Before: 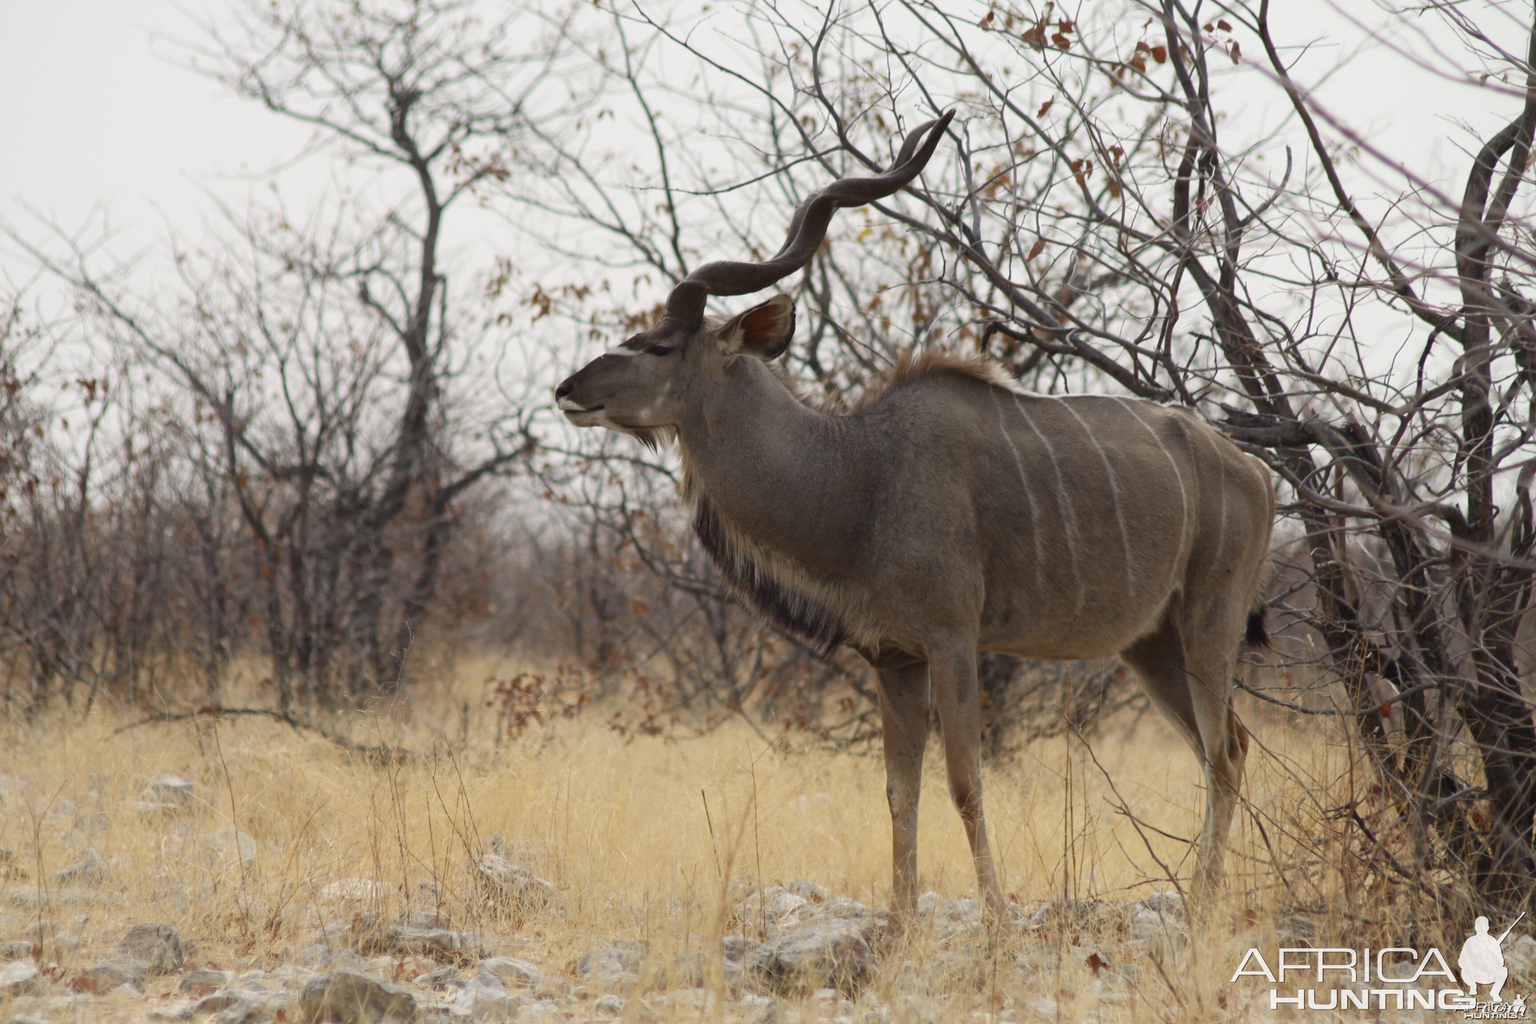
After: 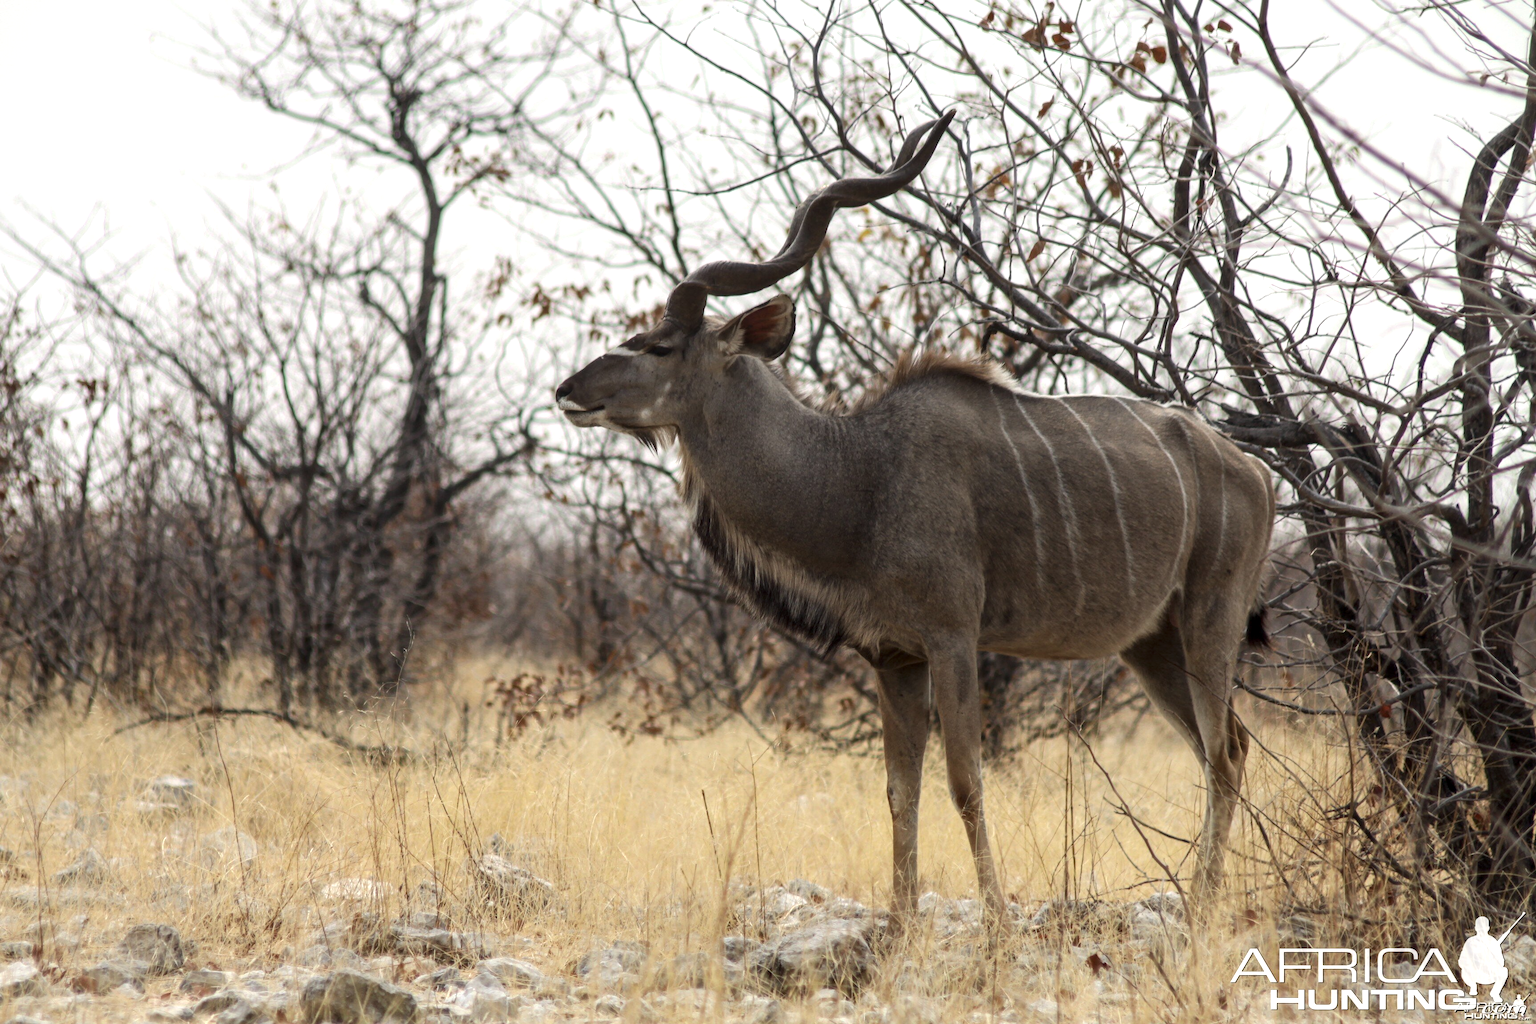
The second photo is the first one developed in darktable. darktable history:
tone equalizer: -8 EV -0.4 EV, -7 EV -0.407 EV, -6 EV -0.355 EV, -5 EV -0.207 EV, -3 EV 0.245 EV, -2 EV 0.321 EV, -1 EV 0.395 EV, +0 EV 0.444 EV, edges refinement/feathering 500, mask exposure compensation -1.57 EV, preserve details no
local contrast: detail 130%
